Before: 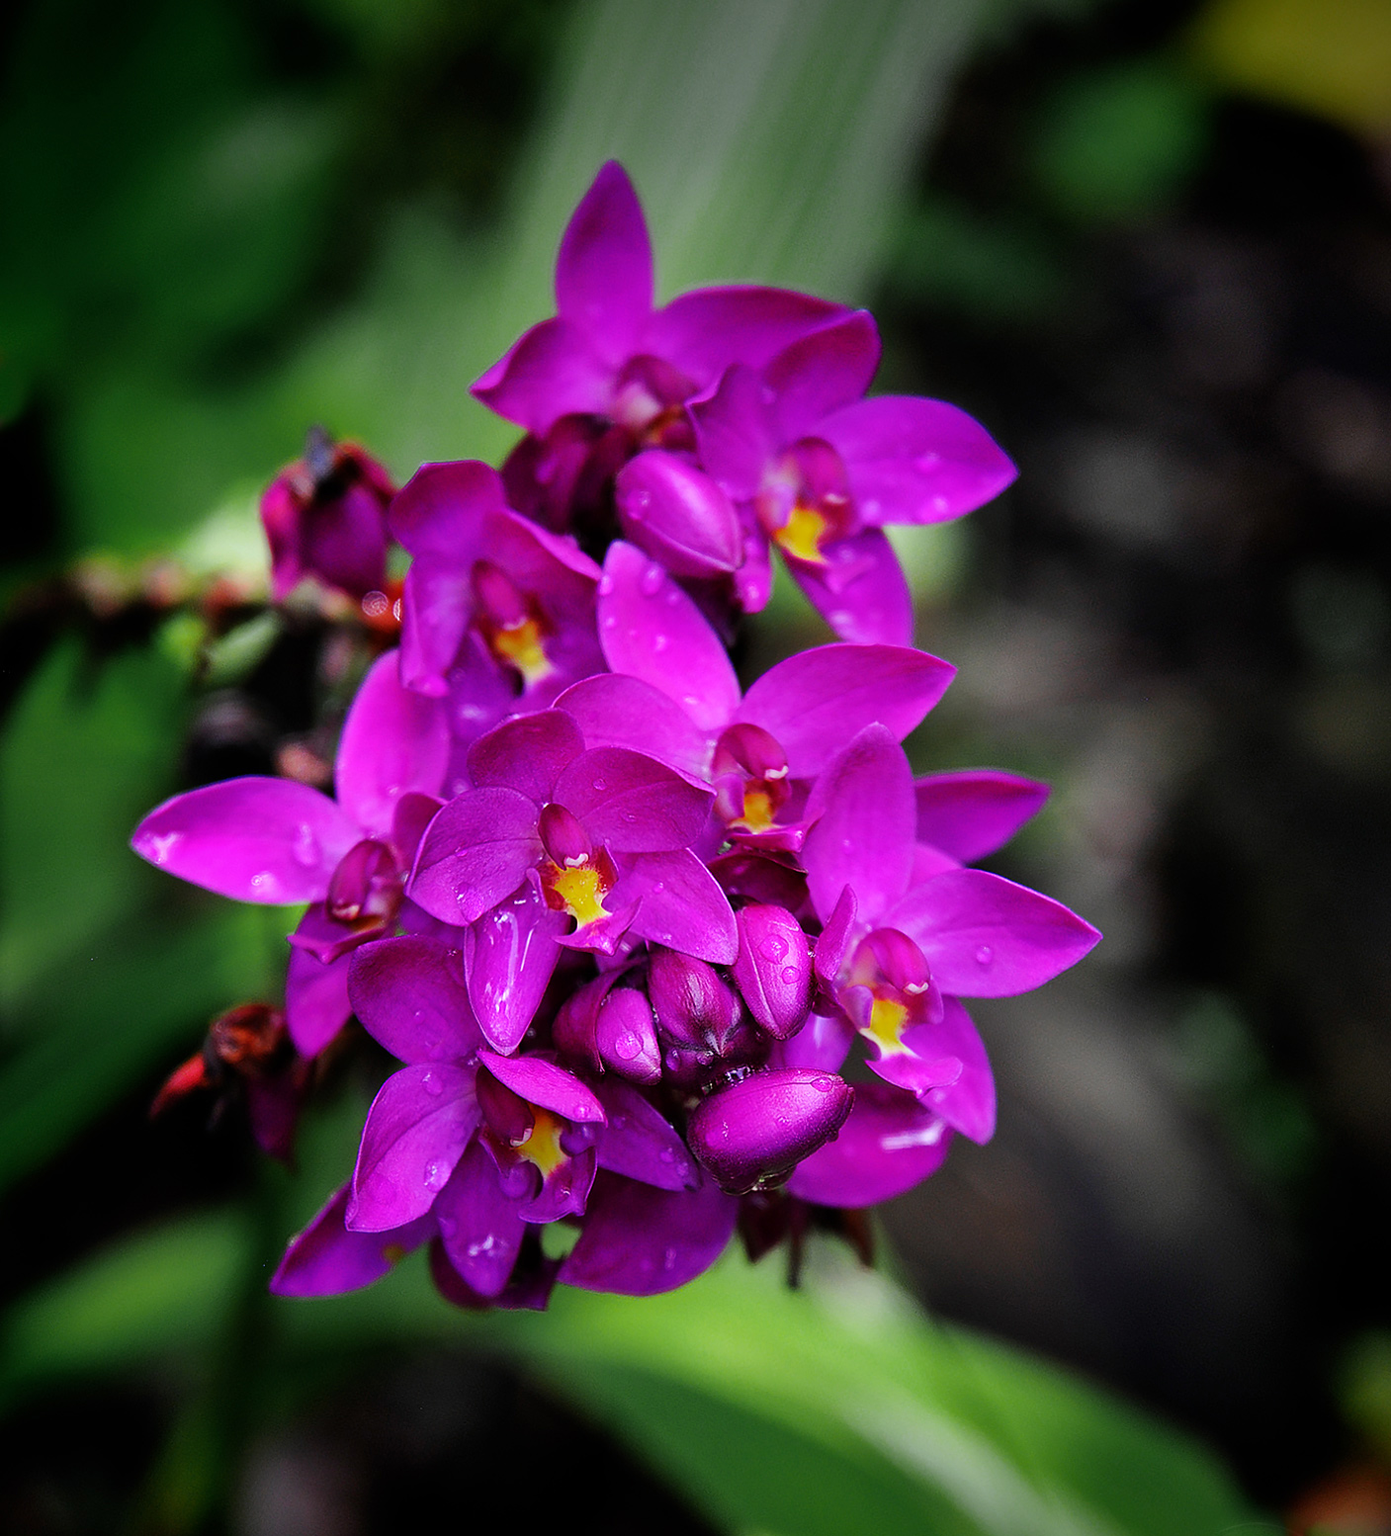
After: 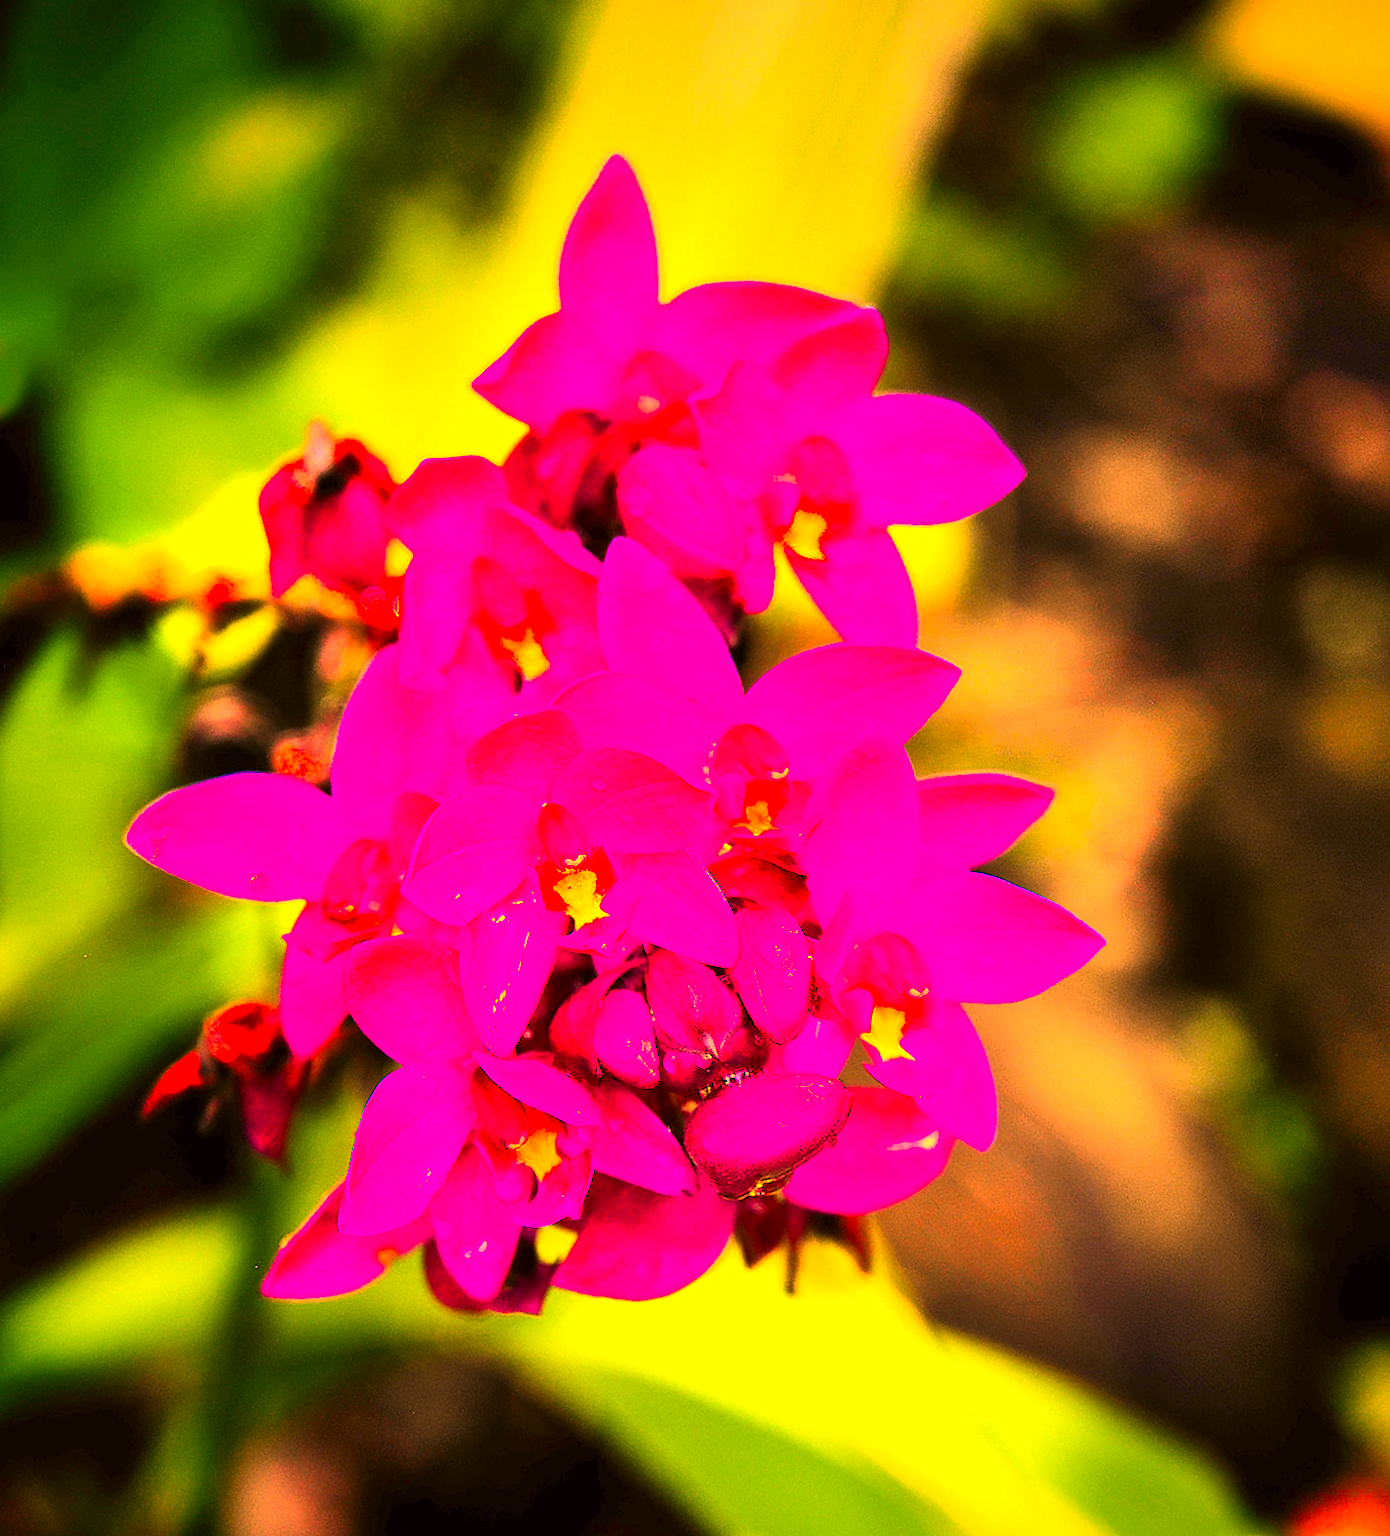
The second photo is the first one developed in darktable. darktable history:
contrast brightness saturation: contrast 0.2, brightness 0.16, saturation 0.22
exposure: exposure 2.003 EV, compensate highlight preservation false
crop and rotate: angle -0.5°
color correction: highlights a* 17.94, highlights b* 35.39, shadows a* 1.48, shadows b* 6.42, saturation 1.01
white balance: red 1.467, blue 0.684
